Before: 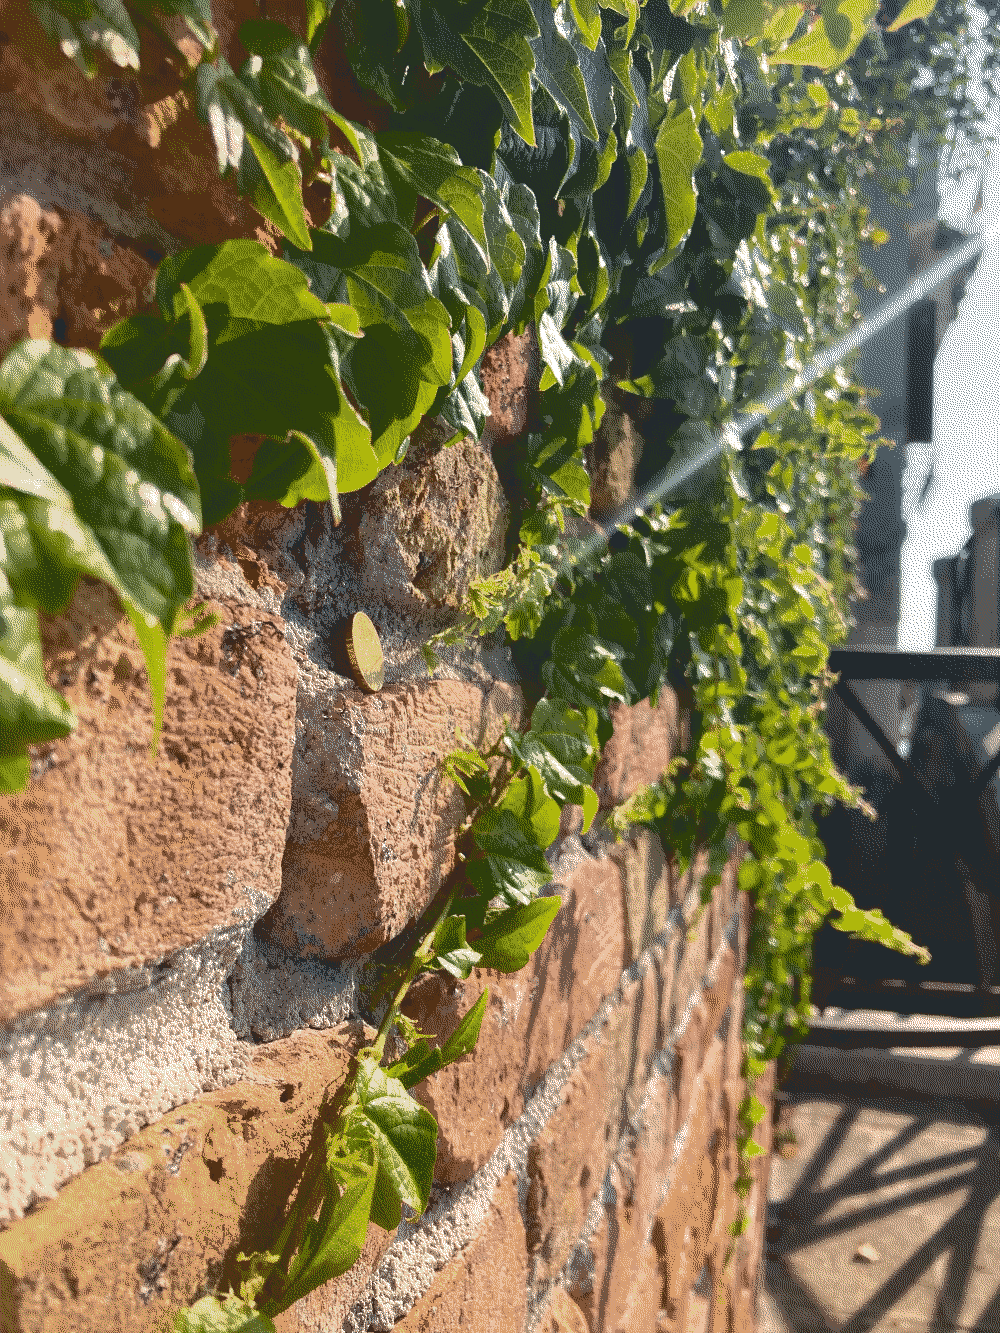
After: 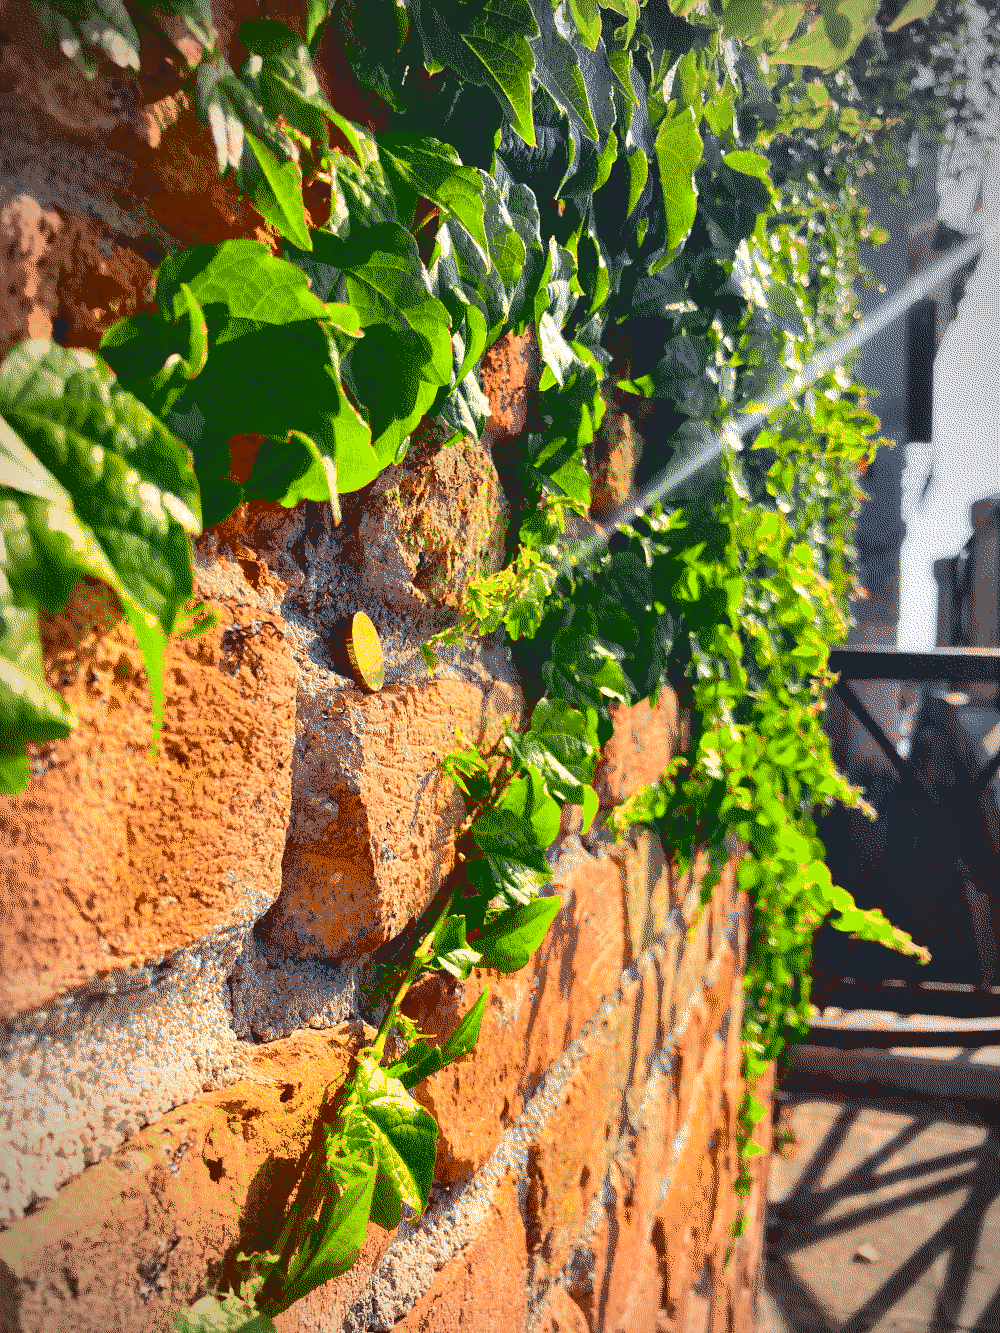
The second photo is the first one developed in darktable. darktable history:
vignetting: automatic ratio true
shadows and highlights: soften with gaussian
color zones: curves: ch0 [(0, 0.613) (0.01, 0.613) (0.245, 0.448) (0.498, 0.529) (0.642, 0.665) (0.879, 0.777) (0.99, 0.613)]; ch1 [(0, 0) (0.143, 0) (0.286, 0) (0.429, 0) (0.571, 0) (0.714, 0) (0.857, 0)], mix -131.09%
tone curve: curves: ch0 [(0, 0.023) (0.103, 0.087) (0.295, 0.297) (0.445, 0.531) (0.553, 0.665) (0.735, 0.843) (0.994, 1)]; ch1 [(0, 0) (0.427, 0.346) (0.456, 0.426) (0.484, 0.494) (0.509, 0.505) (0.535, 0.56) (0.581, 0.632) (0.646, 0.715) (1, 1)]; ch2 [(0, 0) (0.369, 0.388) (0.449, 0.431) (0.501, 0.495) (0.533, 0.518) (0.572, 0.612) (0.677, 0.752) (1, 1)], color space Lab, independent channels, preserve colors none
